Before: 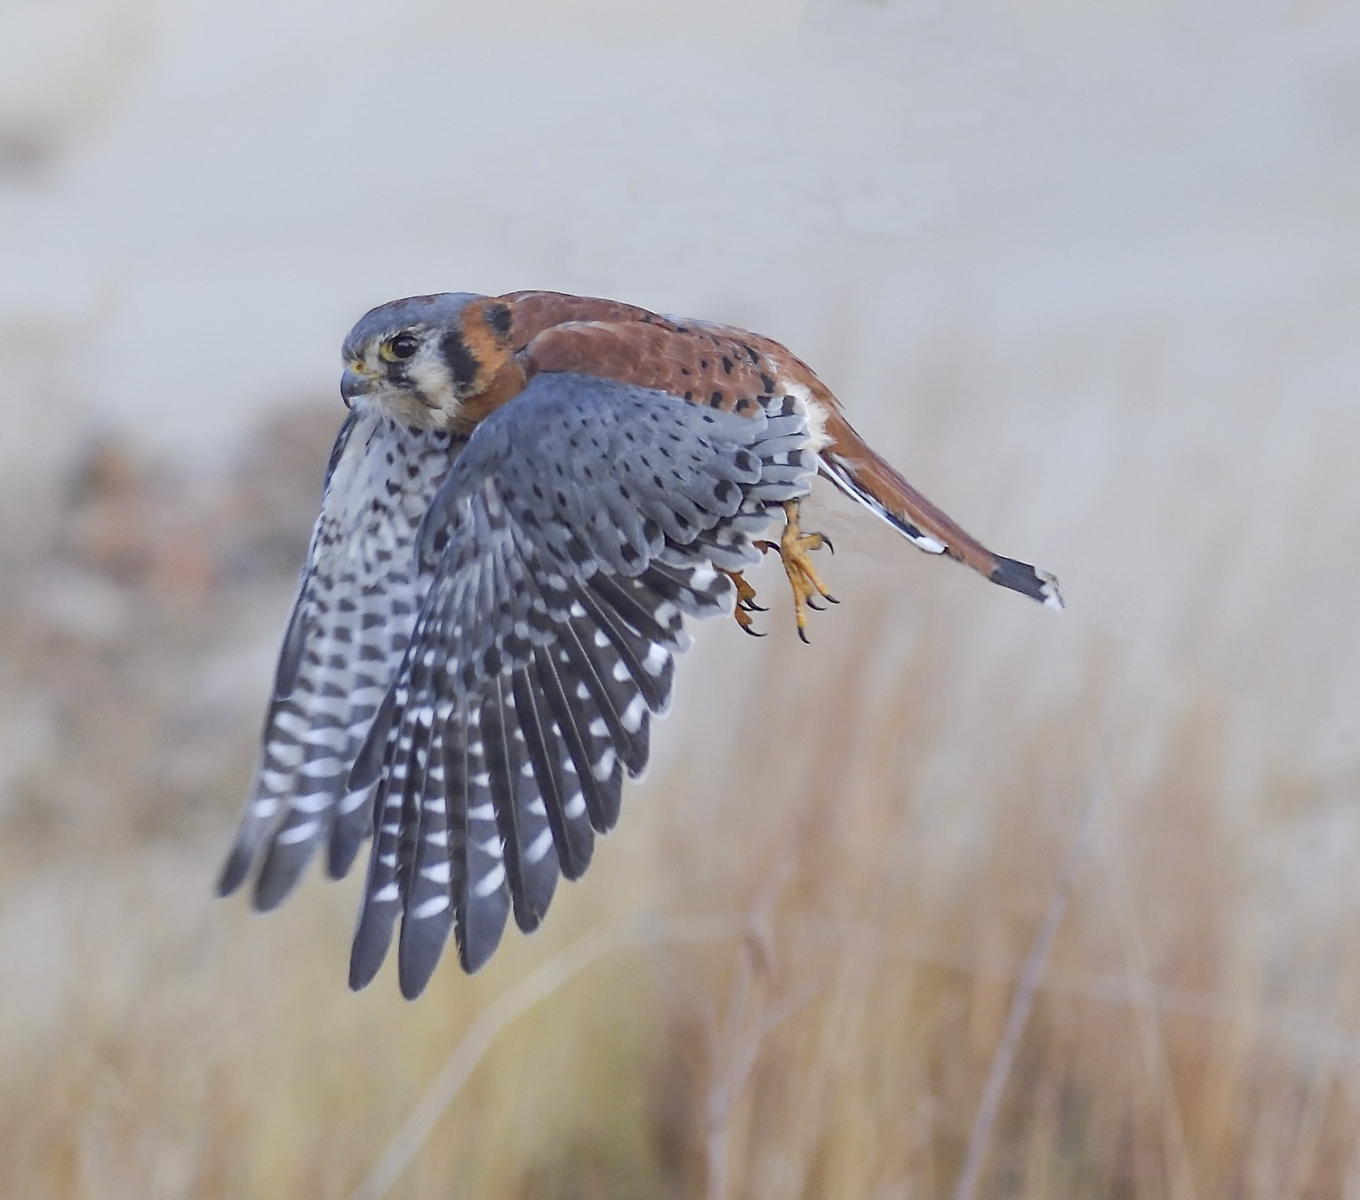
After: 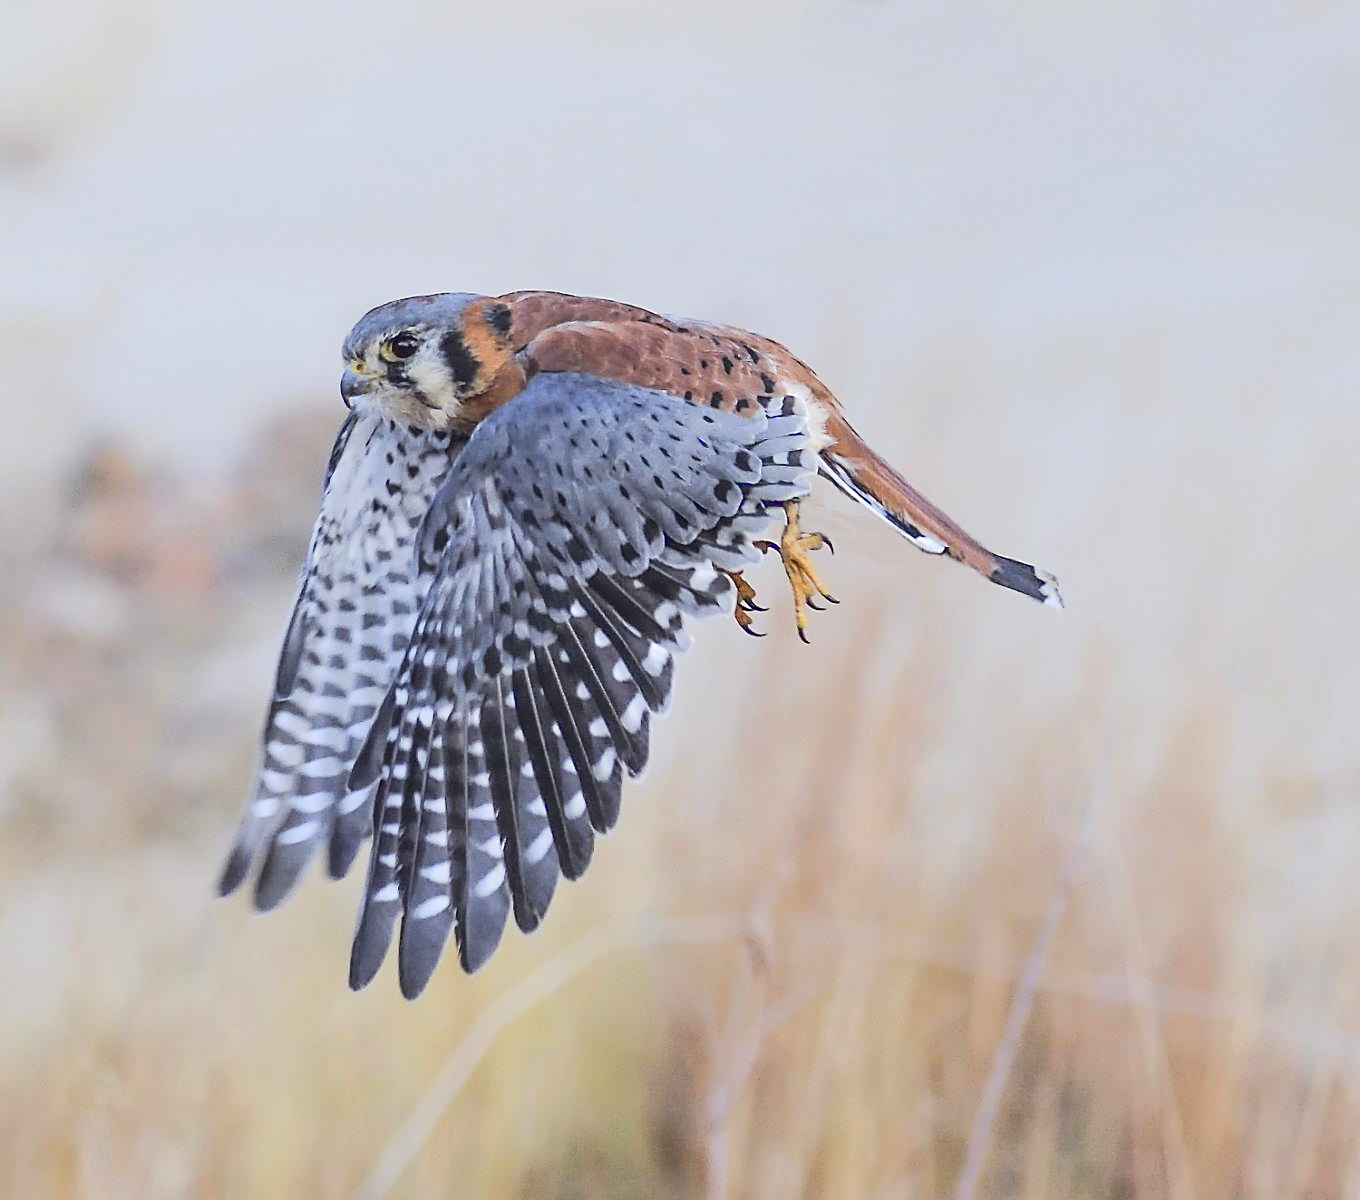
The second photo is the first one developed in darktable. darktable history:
sharpen: on, module defaults
tone curve: curves: ch0 [(0, 0) (0.003, 0.054) (0.011, 0.057) (0.025, 0.056) (0.044, 0.062) (0.069, 0.071) (0.1, 0.088) (0.136, 0.111) (0.177, 0.146) (0.224, 0.19) (0.277, 0.261) (0.335, 0.363) (0.399, 0.458) (0.468, 0.562) (0.543, 0.653) (0.623, 0.725) (0.709, 0.801) (0.801, 0.853) (0.898, 0.915) (1, 1)], color space Lab, linked channels, preserve colors none
